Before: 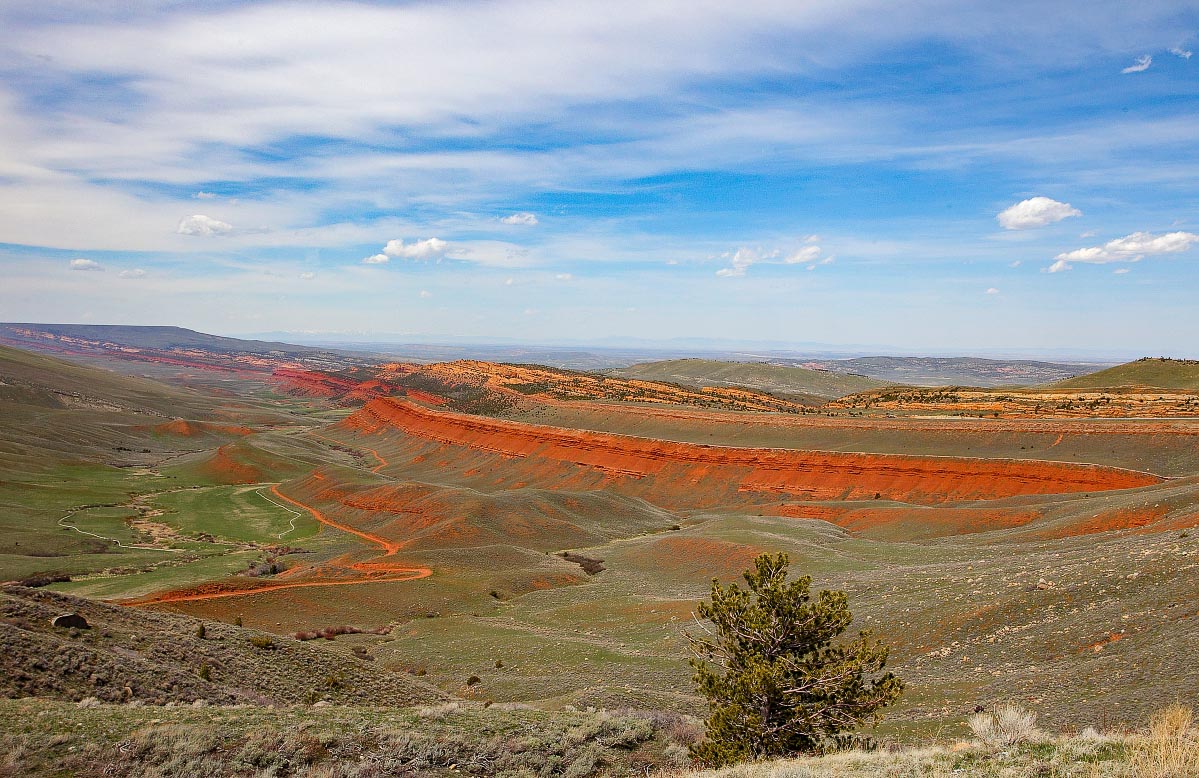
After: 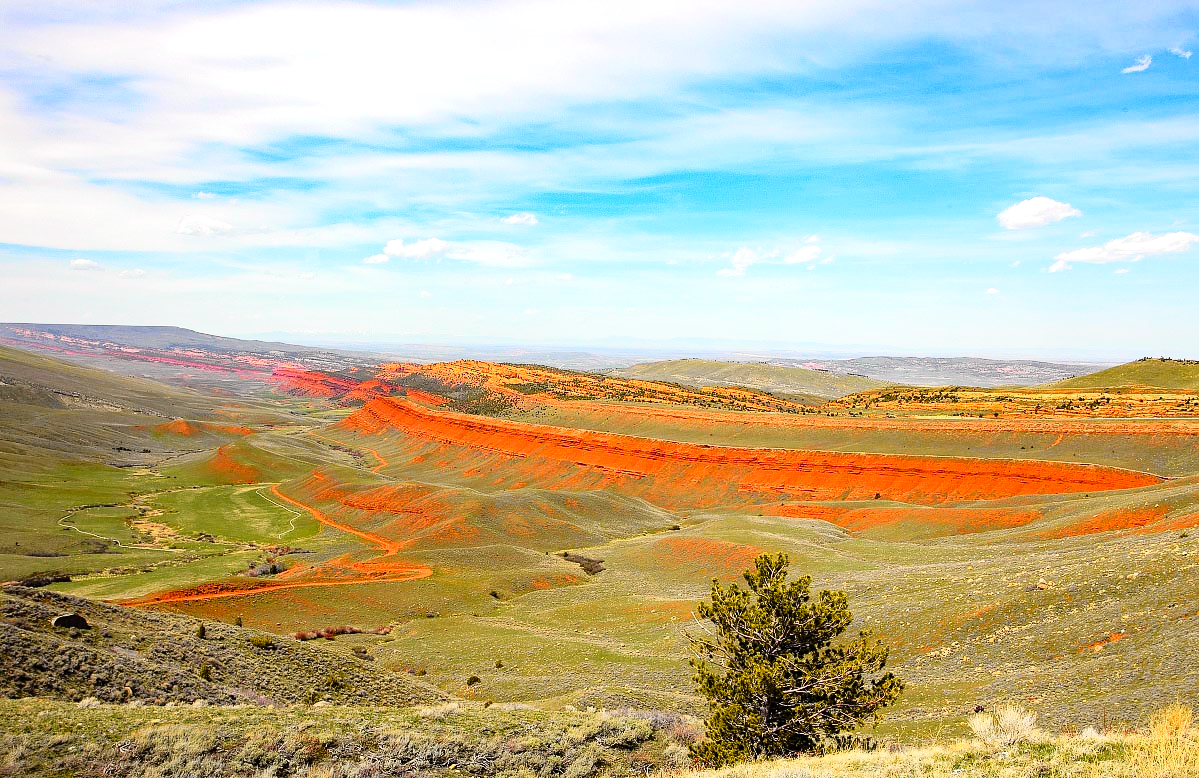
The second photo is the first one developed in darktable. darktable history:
tone equalizer: -8 EV -0.738 EV, -7 EV -0.722 EV, -6 EV -0.609 EV, -5 EV -0.424 EV, -3 EV 0.378 EV, -2 EV 0.6 EV, -1 EV 0.677 EV, +0 EV 0.746 EV, mask exposure compensation -0.51 EV
tone curve: curves: ch0 [(0, 0) (0.168, 0.142) (0.359, 0.44) (0.469, 0.544) (0.634, 0.722) (0.858, 0.903) (1, 0.968)]; ch1 [(0, 0) (0.437, 0.453) (0.472, 0.47) (0.502, 0.502) (0.54, 0.534) (0.57, 0.592) (0.618, 0.66) (0.699, 0.749) (0.859, 0.919) (1, 1)]; ch2 [(0, 0) (0.33, 0.301) (0.421, 0.443) (0.476, 0.498) (0.505, 0.503) (0.547, 0.557) (0.586, 0.634) (0.608, 0.676) (1, 1)], color space Lab, independent channels, preserve colors none
